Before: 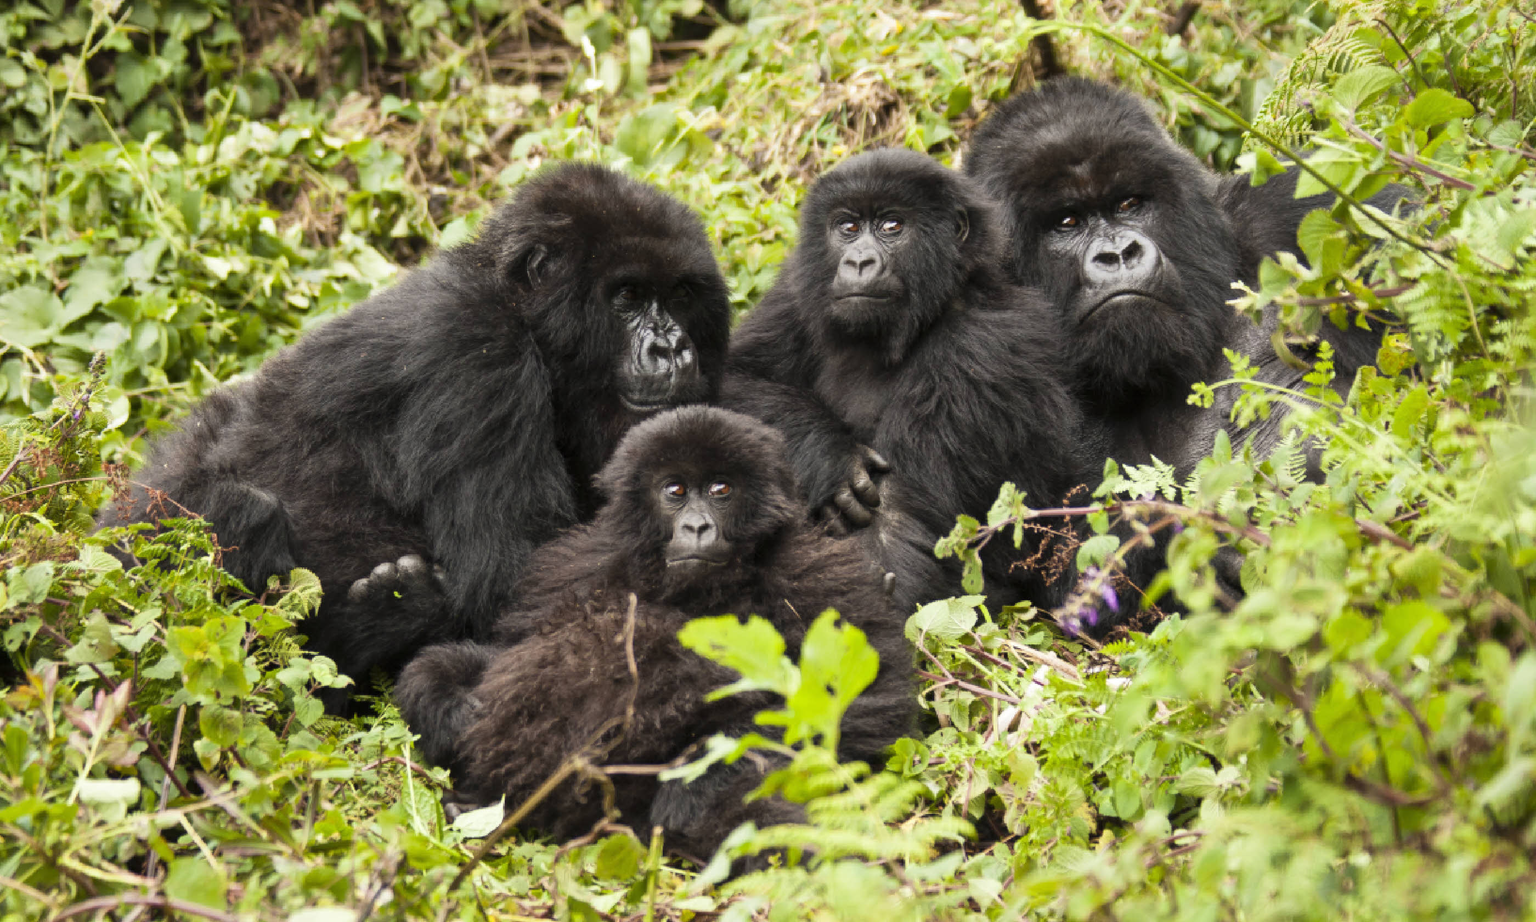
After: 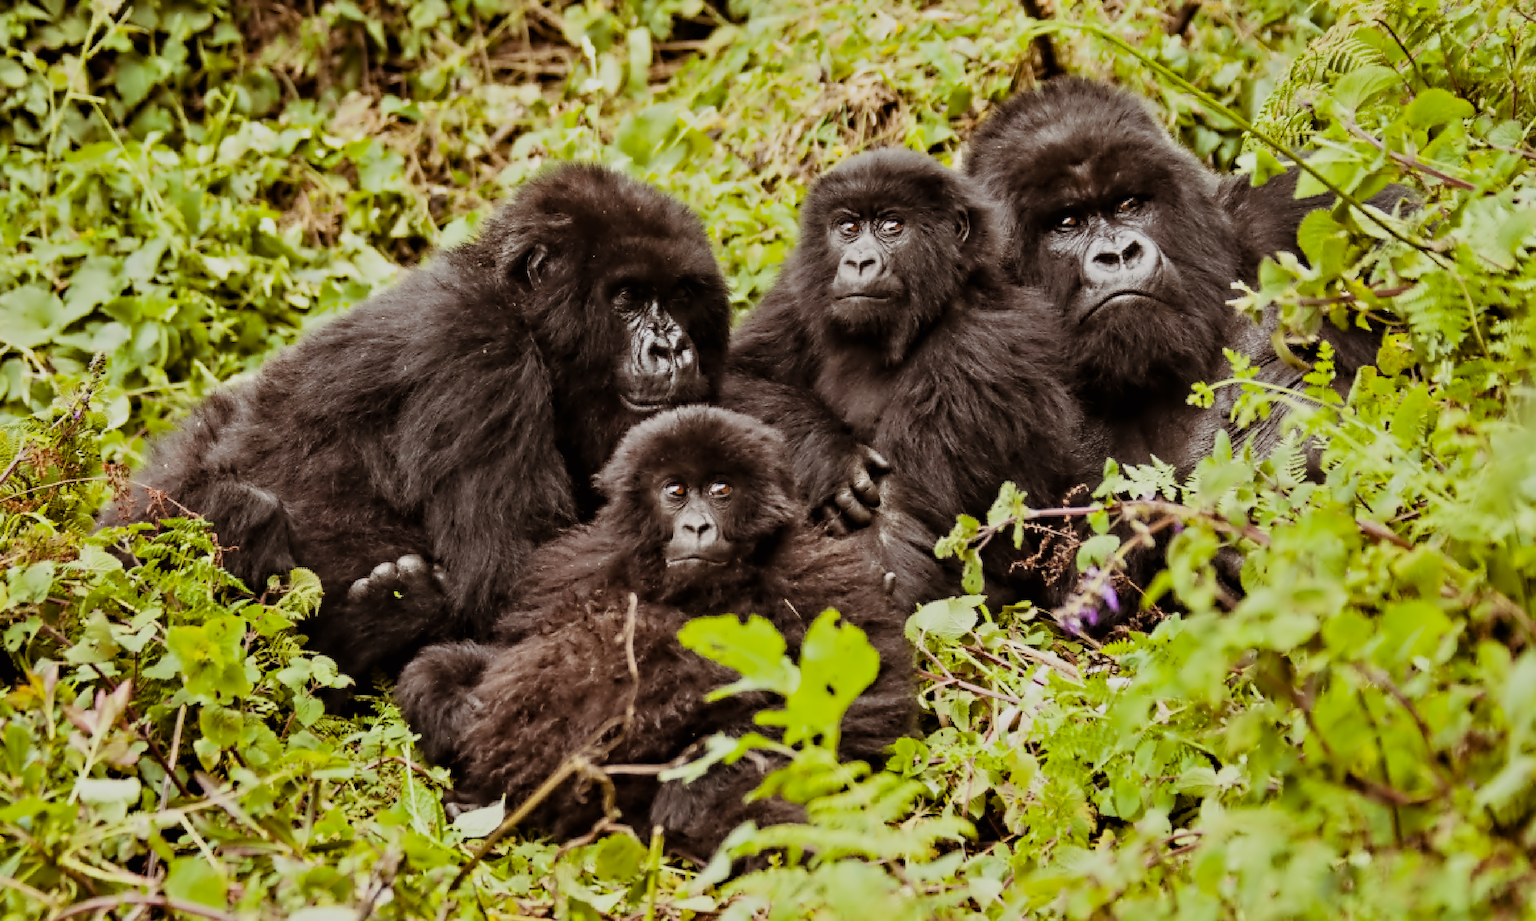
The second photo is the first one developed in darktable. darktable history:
filmic rgb: black relative exposure -7.65 EV, white relative exposure 4.56 EV, threshold 5.97 EV, hardness 3.61, contrast 1.052, enable highlight reconstruction true
color balance rgb: shadows lift › chroma 9.769%, shadows lift › hue 46.14°, global offset › luminance 0.254%, perceptual saturation grading › global saturation 25.522%, contrast -9.601%
contrast equalizer: y [[0.5, 0.542, 0.583, 0.625, 0.667, 0.708], [0.5 ×6], [0.5 ×6], [0, 0.033, 0.067, 0.1, 0.133, 0.167], [0, 0.05, 0.1, 0.15, 0.2, 0.25]]
